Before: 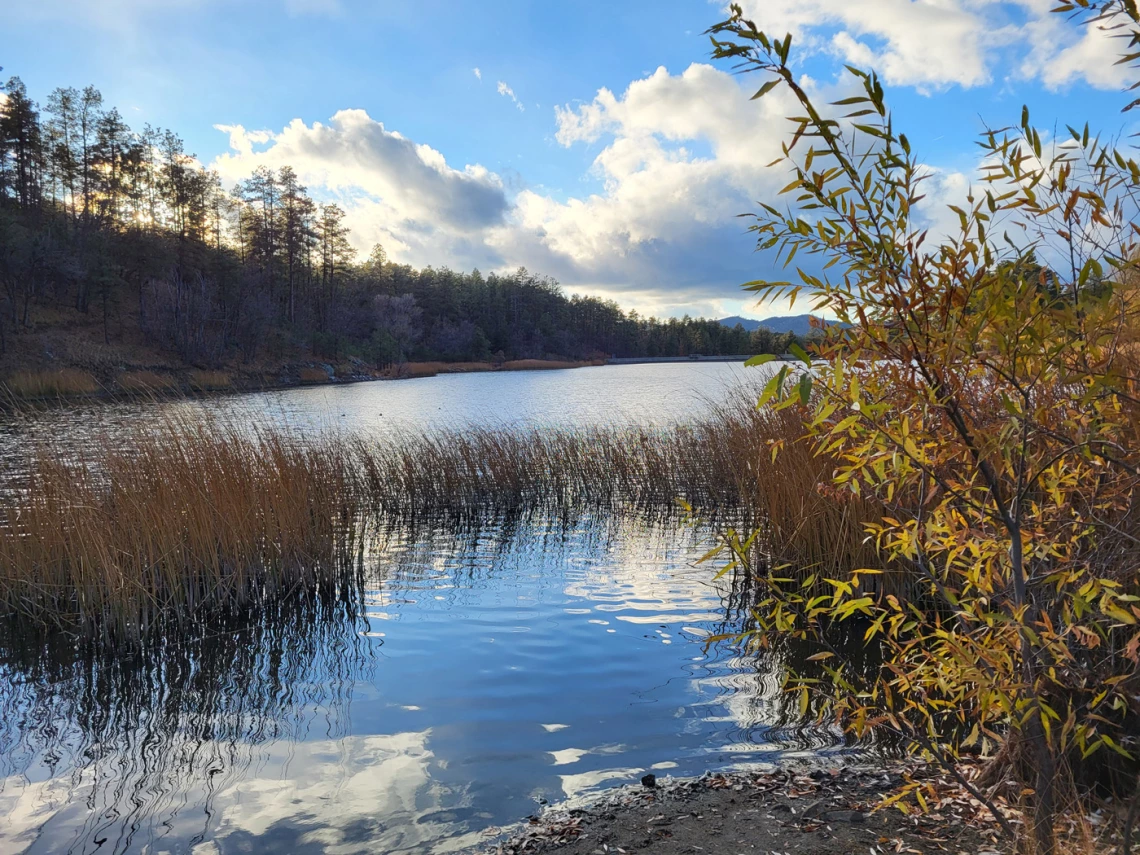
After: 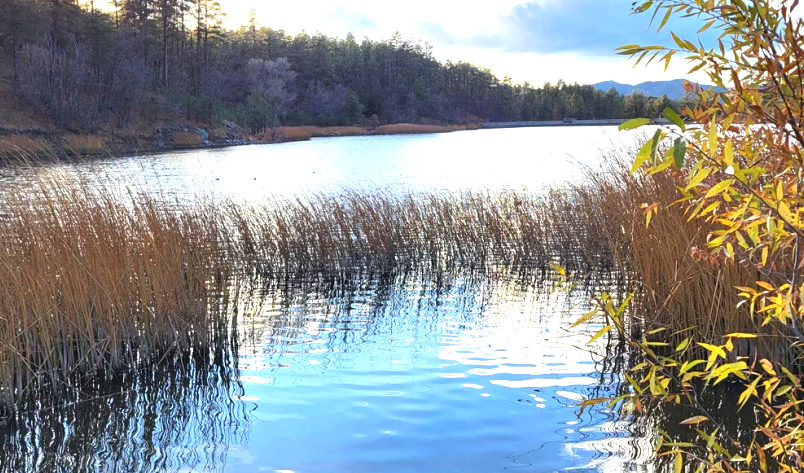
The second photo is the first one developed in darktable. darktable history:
exposure: black level correction 0, exposure 1.2 EV, compensate exposure bias true, compensate highlight preservation false
crop: left 11.123%, top 27.61%, right 18.3%, bottom 17.034%
